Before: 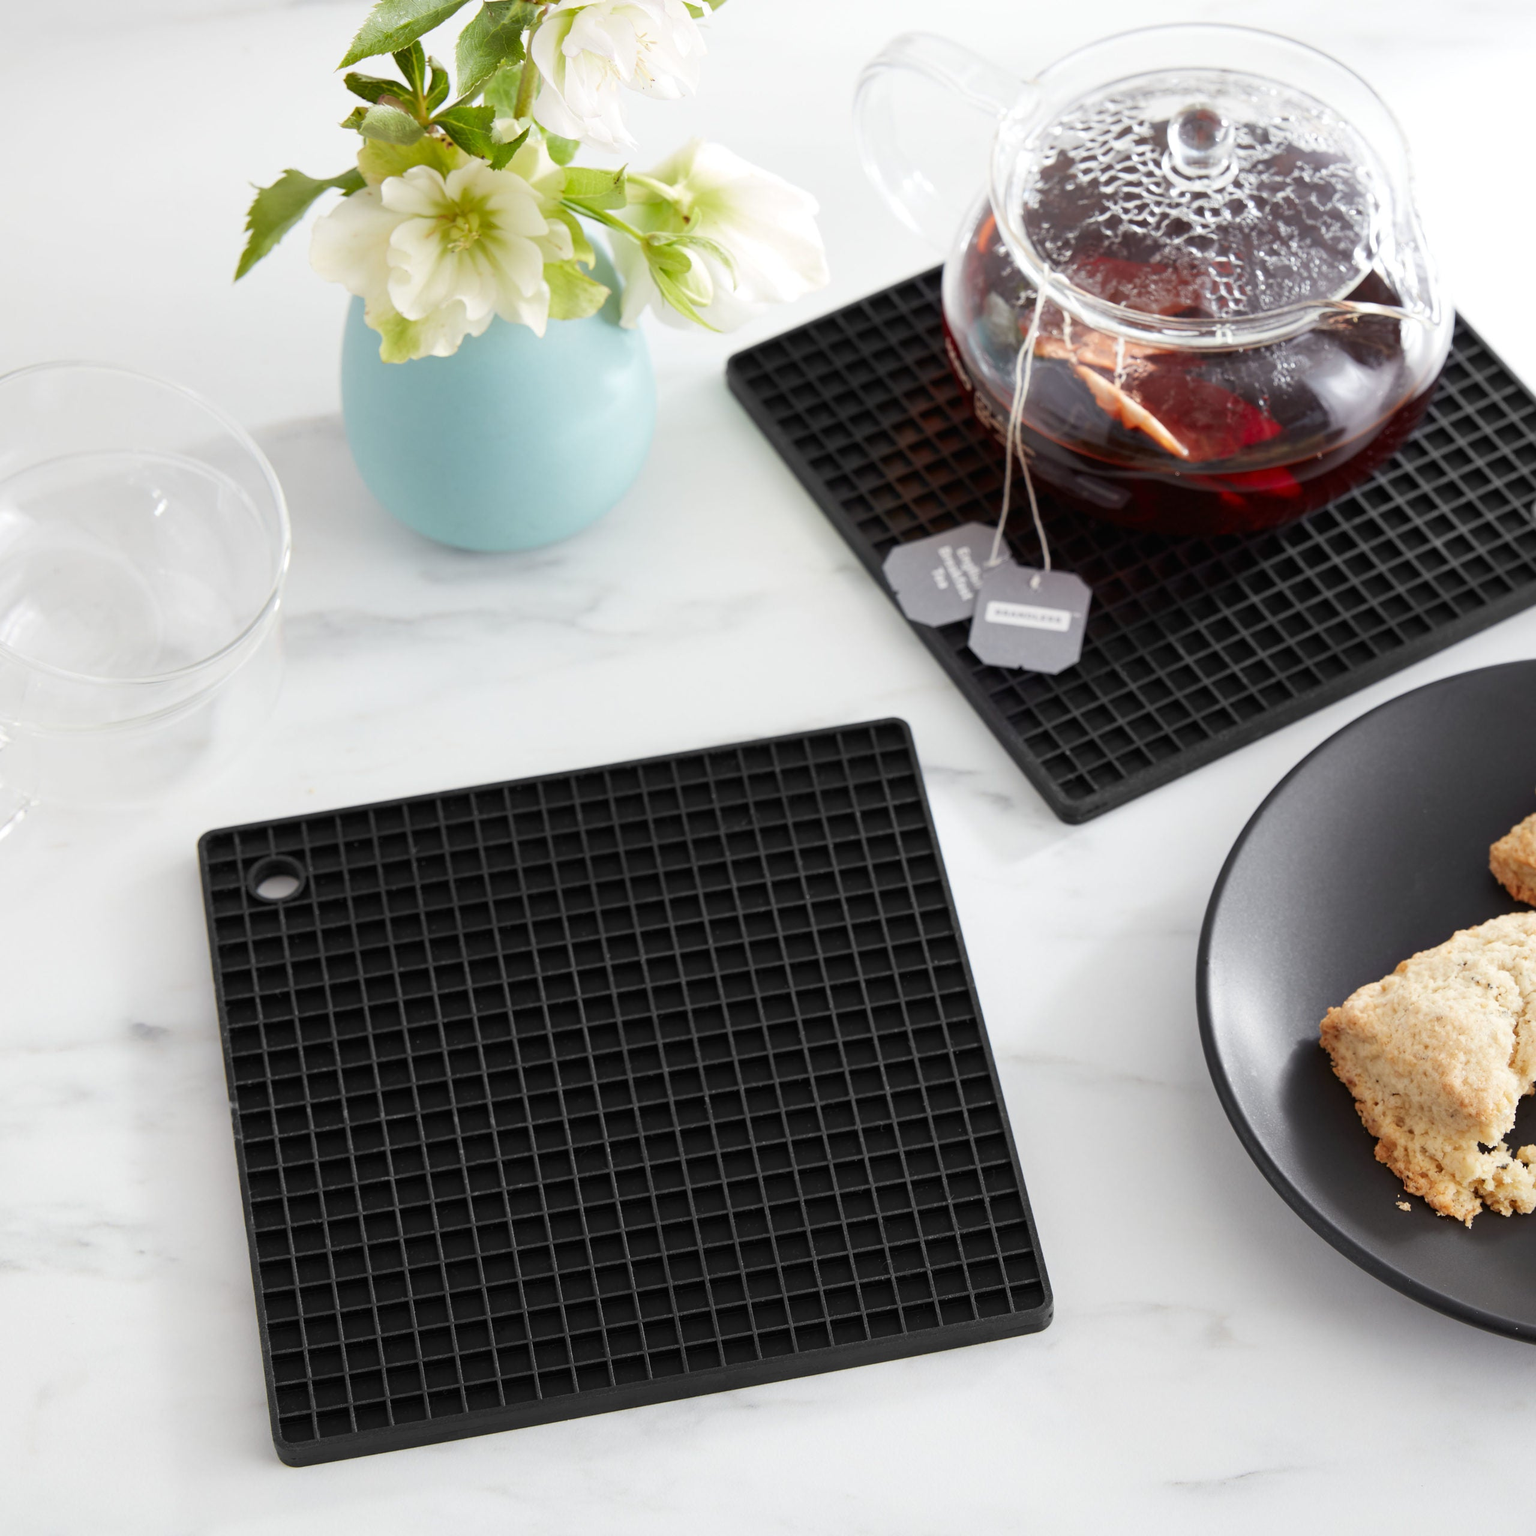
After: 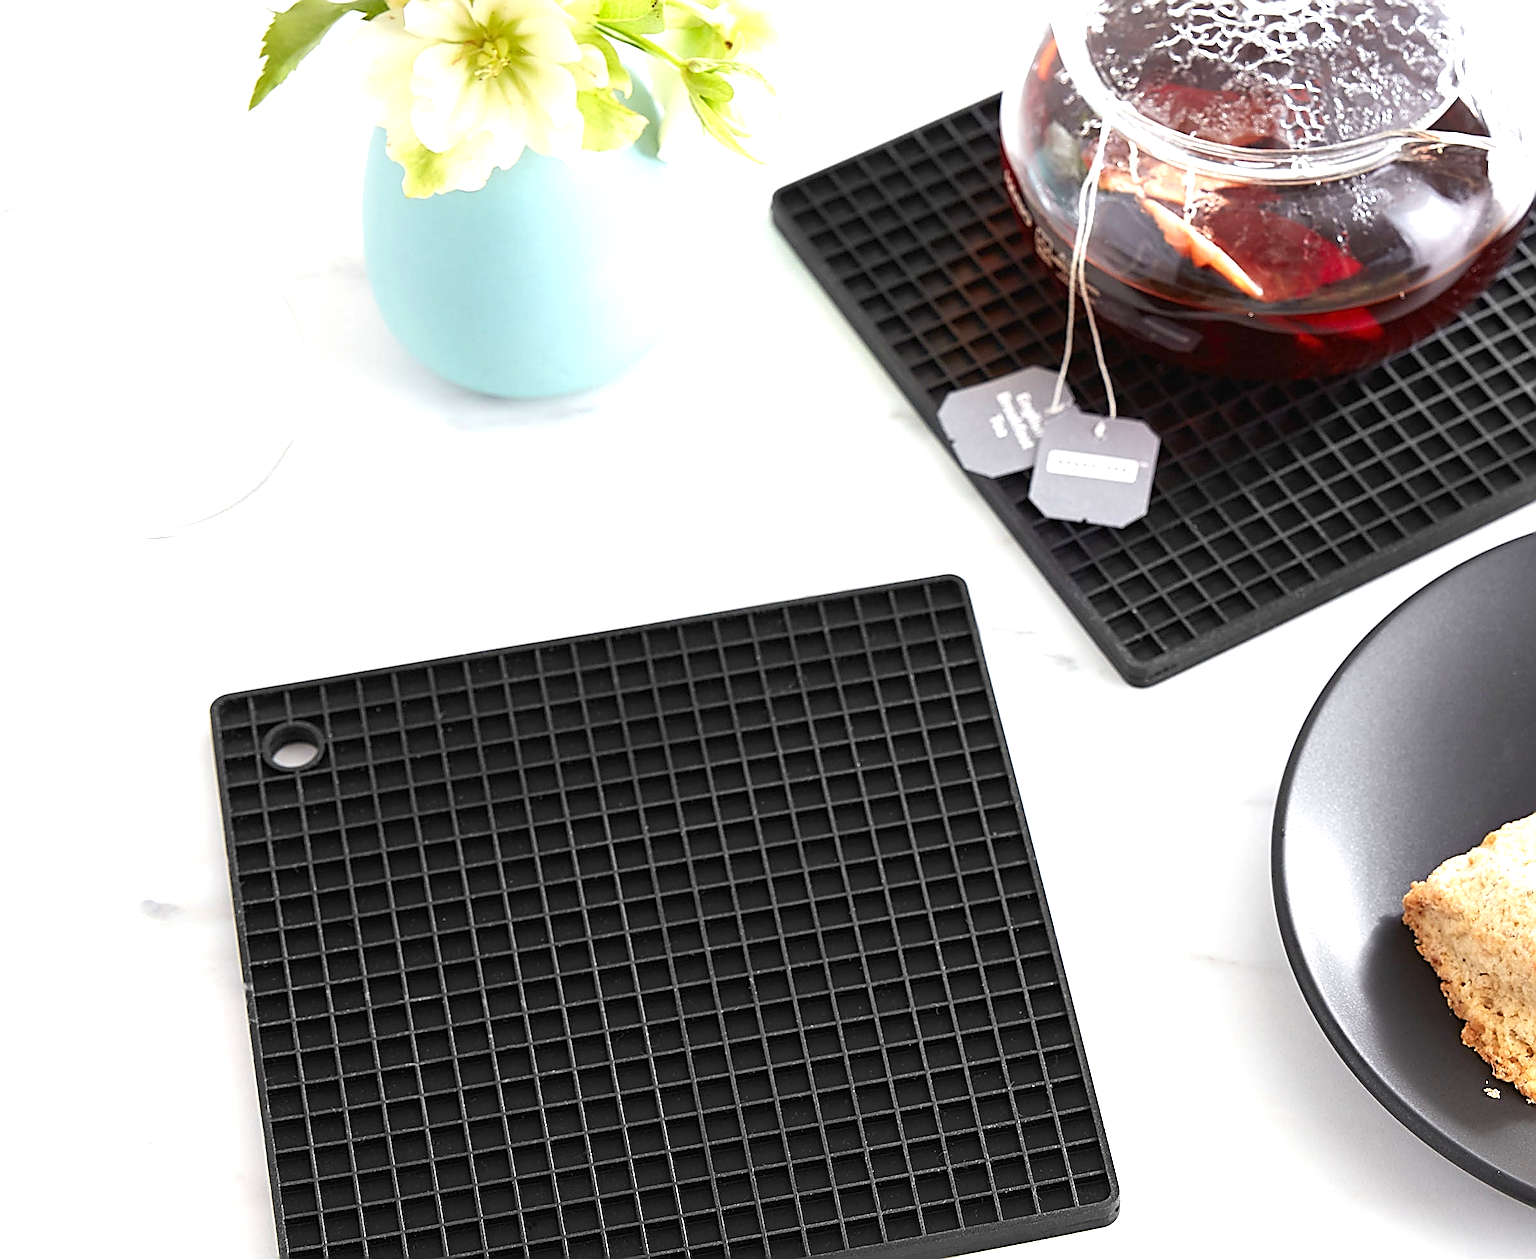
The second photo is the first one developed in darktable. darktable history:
crop and rotate: angle 0.058°, top 11.545%, right 5.822%, bottom 11.267%
exposure: black level correction 0, exposure 0.895 EV, compensate exposure bias true, compensate highlight preservation false
sharpen: amount 1.993
